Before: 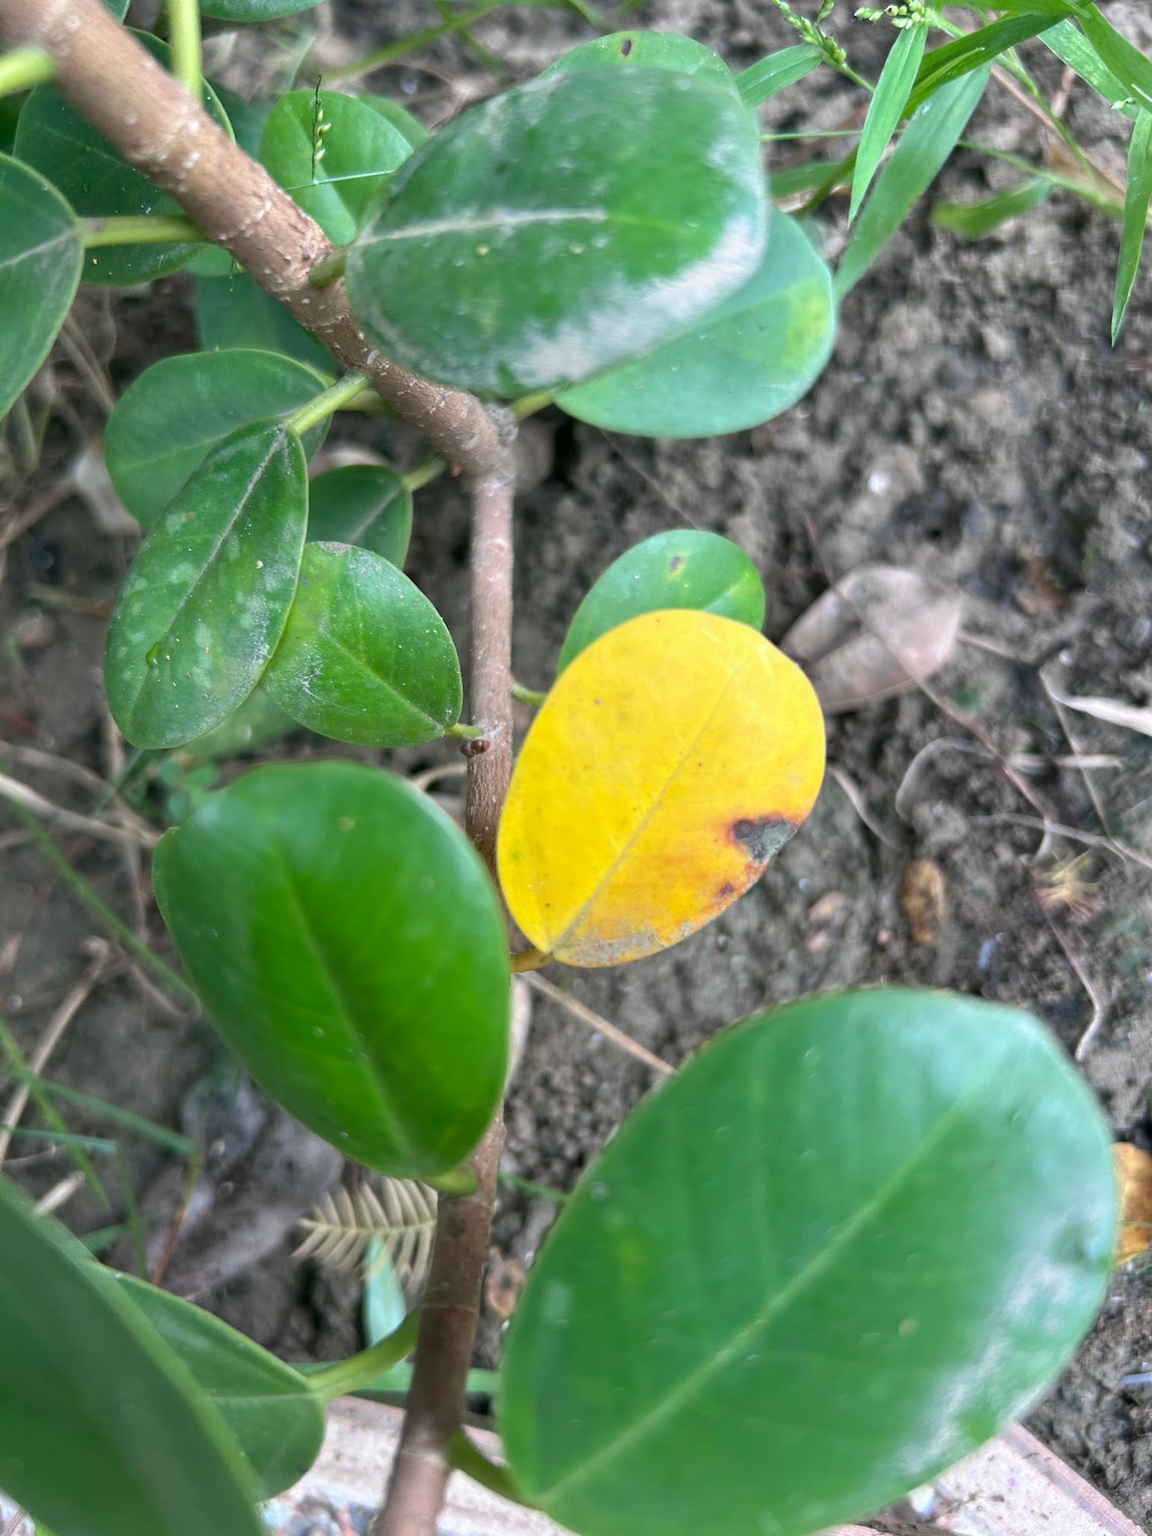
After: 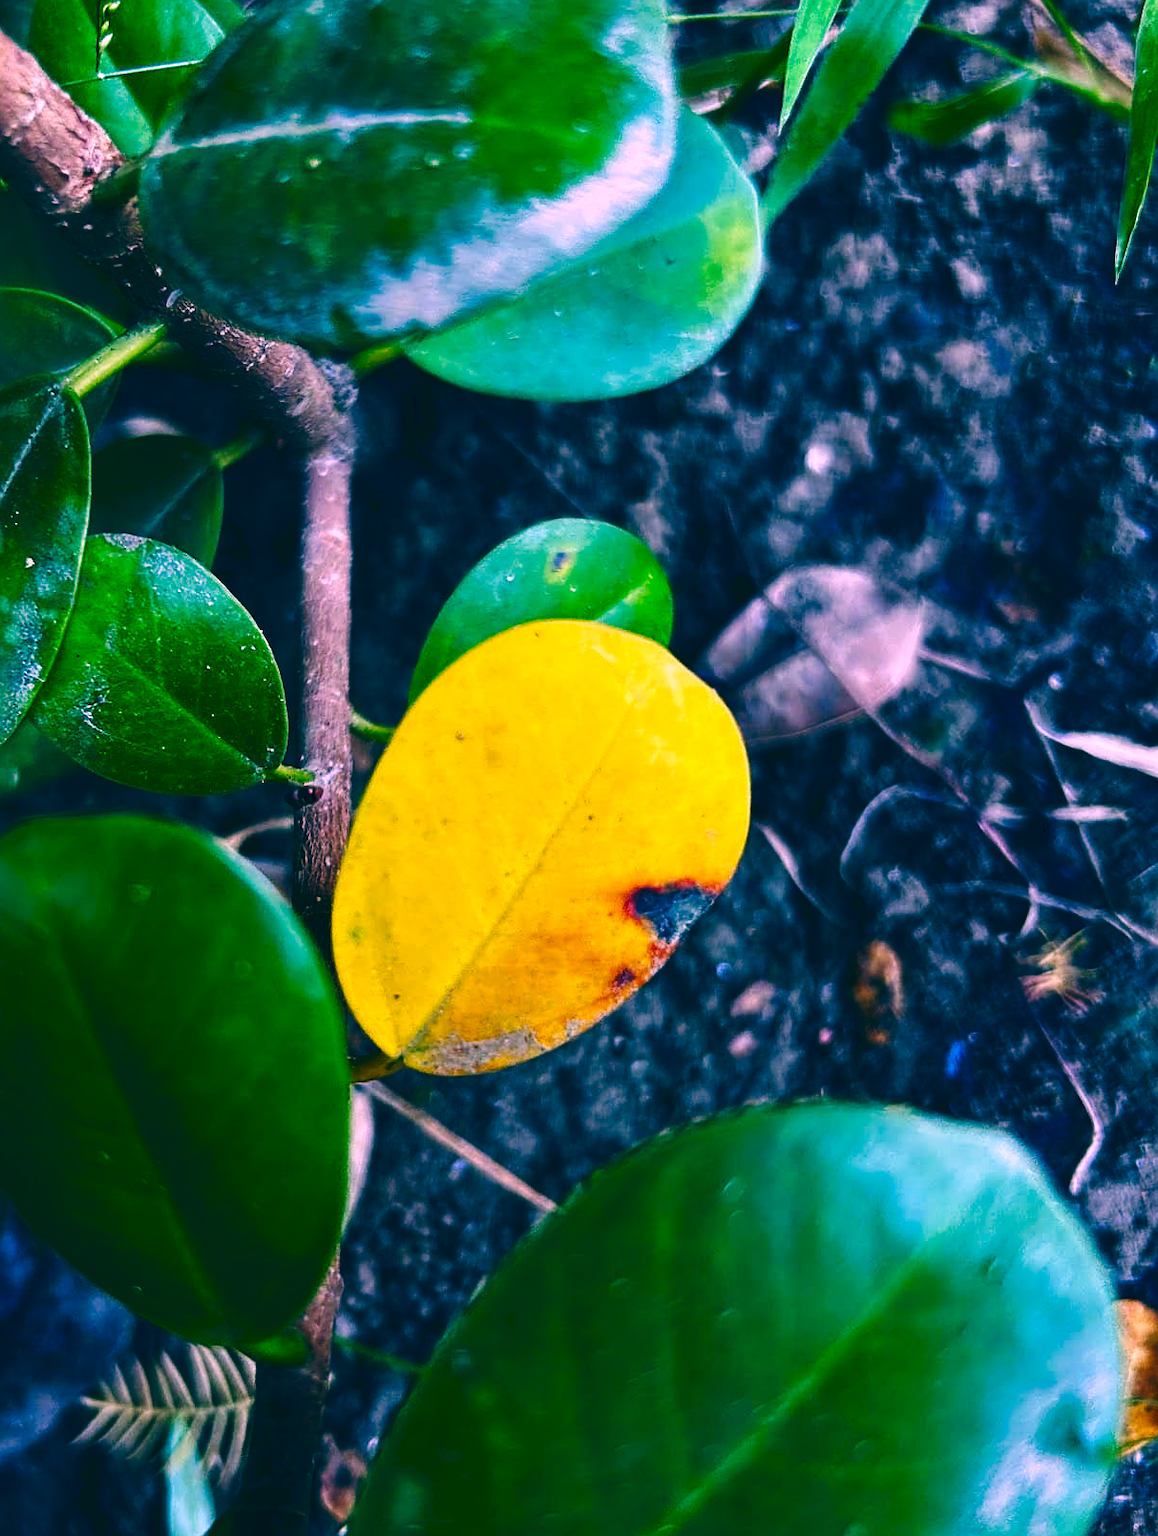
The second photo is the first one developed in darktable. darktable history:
sharpen: on, module defaults
crop and rotate: left 20.576%, top 8.041%, right 0.447%, bottom 13.423%
color calibration: illuminant as shot in camera, x 0.358, y 0.373, temperature 4628.91 K, clip negative RGB from gamut false
exposure: compensate highlight preservation false
color correction: highlights a* 16.45, highlights b* 0.26, shadows a* -14.83, shadows b* -13.92, saturation 1.54
tone curve: curves: ch0 [(0, 0) (0.003, 0.031) (0.011, 0.033) (0.025, 0.036) (0.044, 0.045) (0.069, 0.06) (0.1, 0.079) (0.136, 0.109) (0.177, 0.15) (0.224, 0.192) (0.277, 0.262) (0.335, 0.347) (0.399, 0.433) (0.468, 0.528) (0.543, 0.624) (0.623, 0.705) (0.709, 0.788) (0.801, 0.865) (0.898, 0.933) (1, 1)], preserve colors none
contrast brightness saturation: contrast 0.089, brightness -0.578, saturation 0.165
